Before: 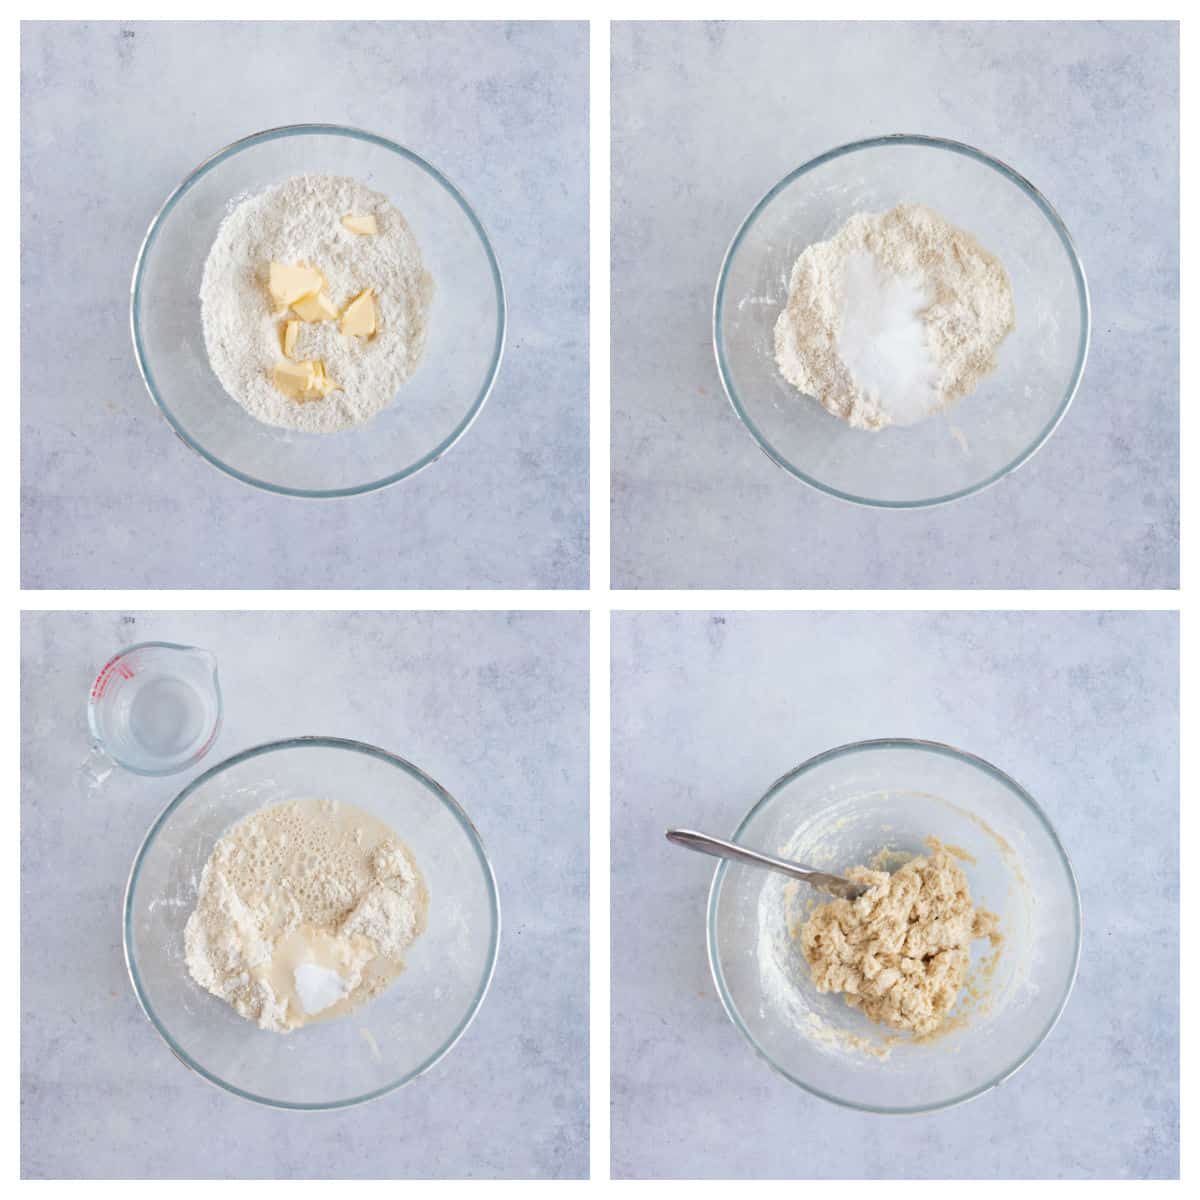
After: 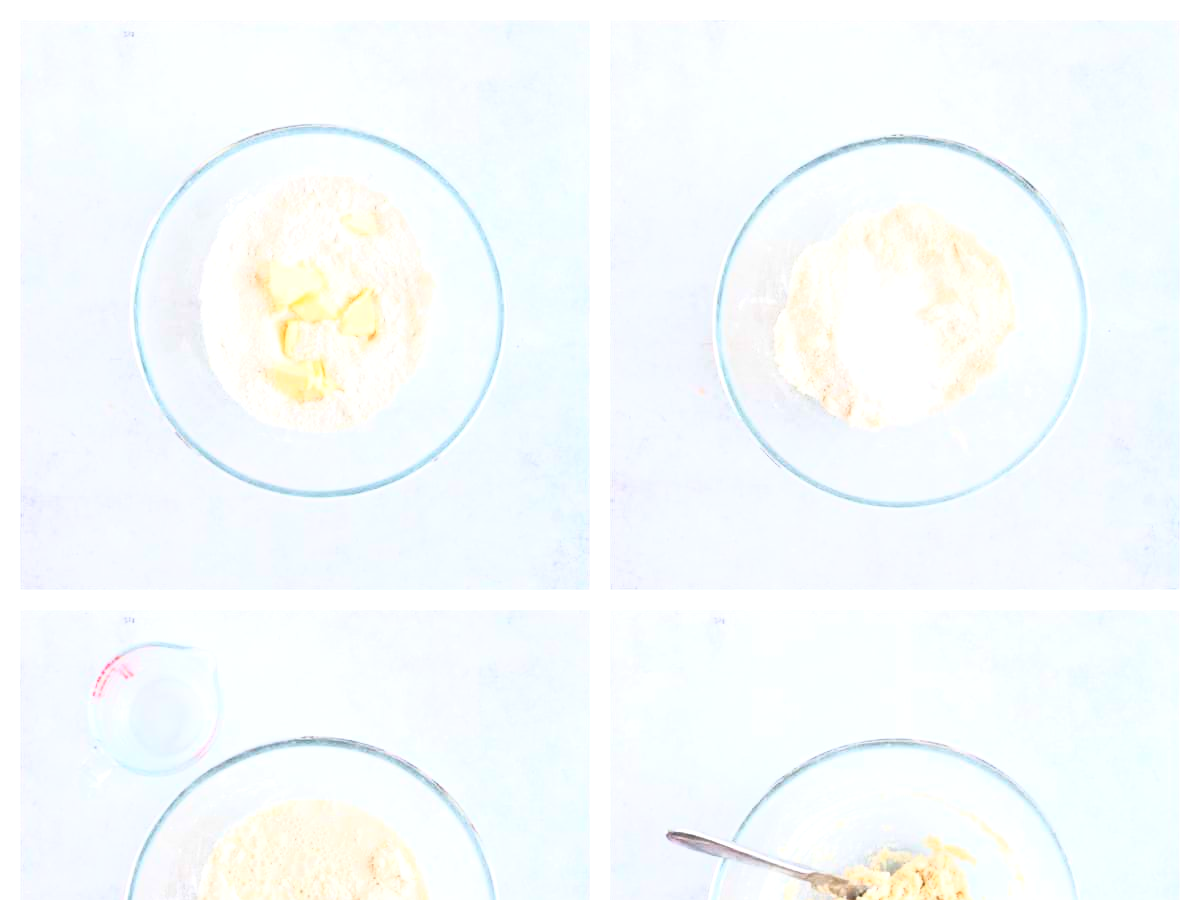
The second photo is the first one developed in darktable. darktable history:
crop: bottom 24.967%
base curve: curves: ch0 [(0, 0) (0.557, 0.834) (1, 1)]
exposure: exposure 0.657 EV, compensate highlight preservation false
